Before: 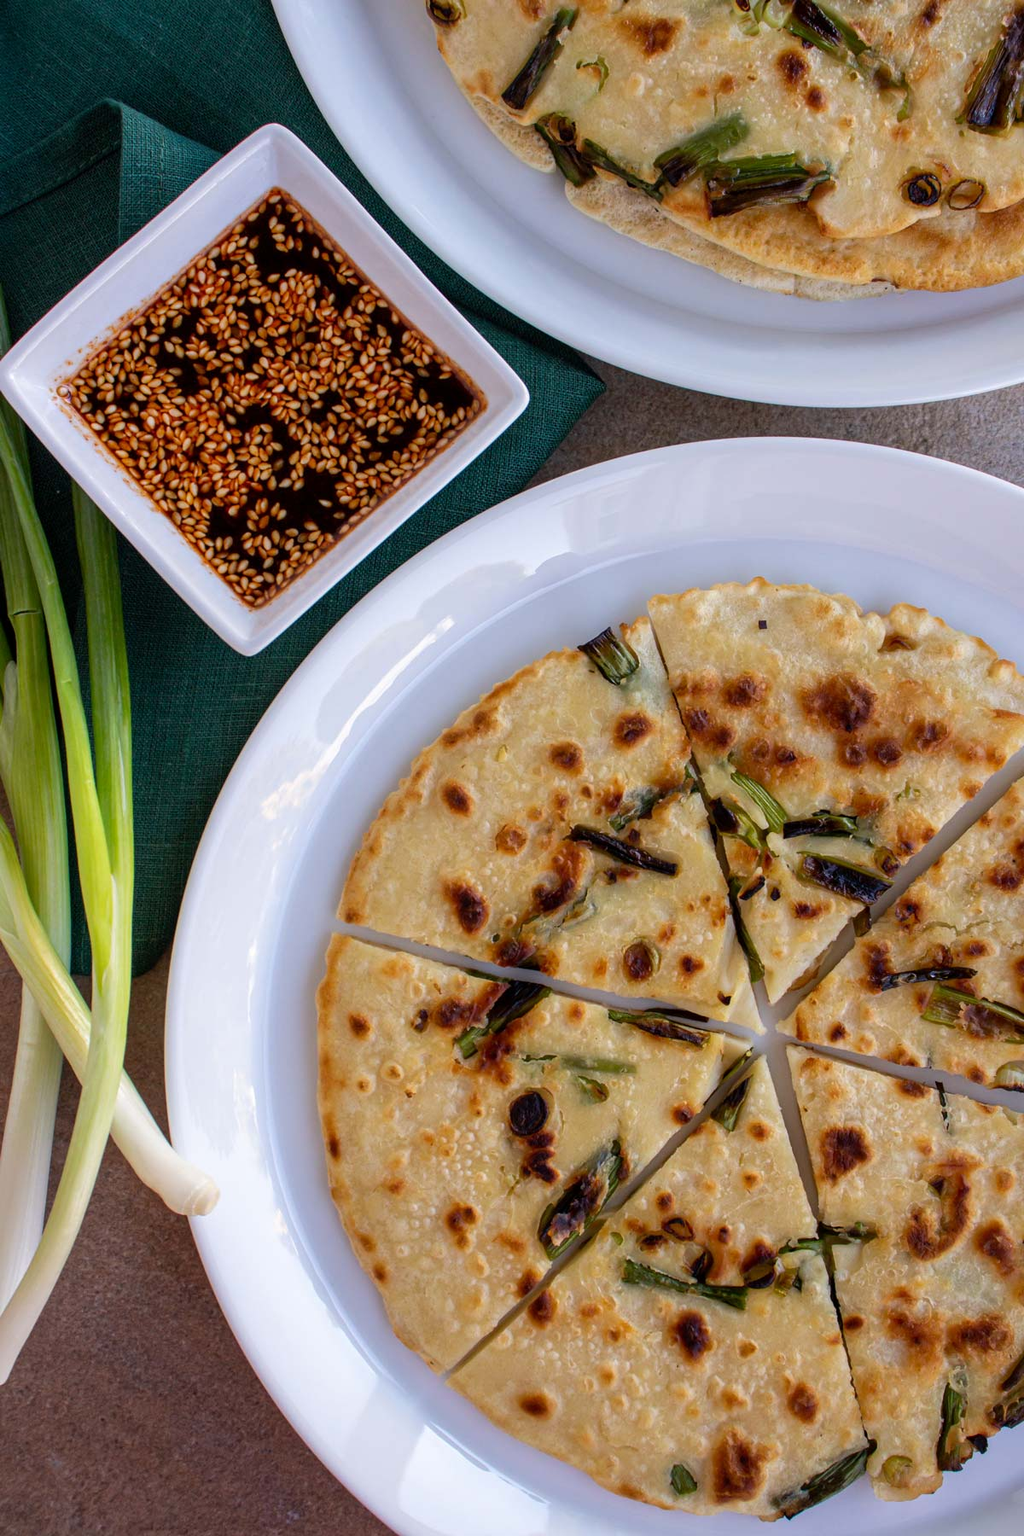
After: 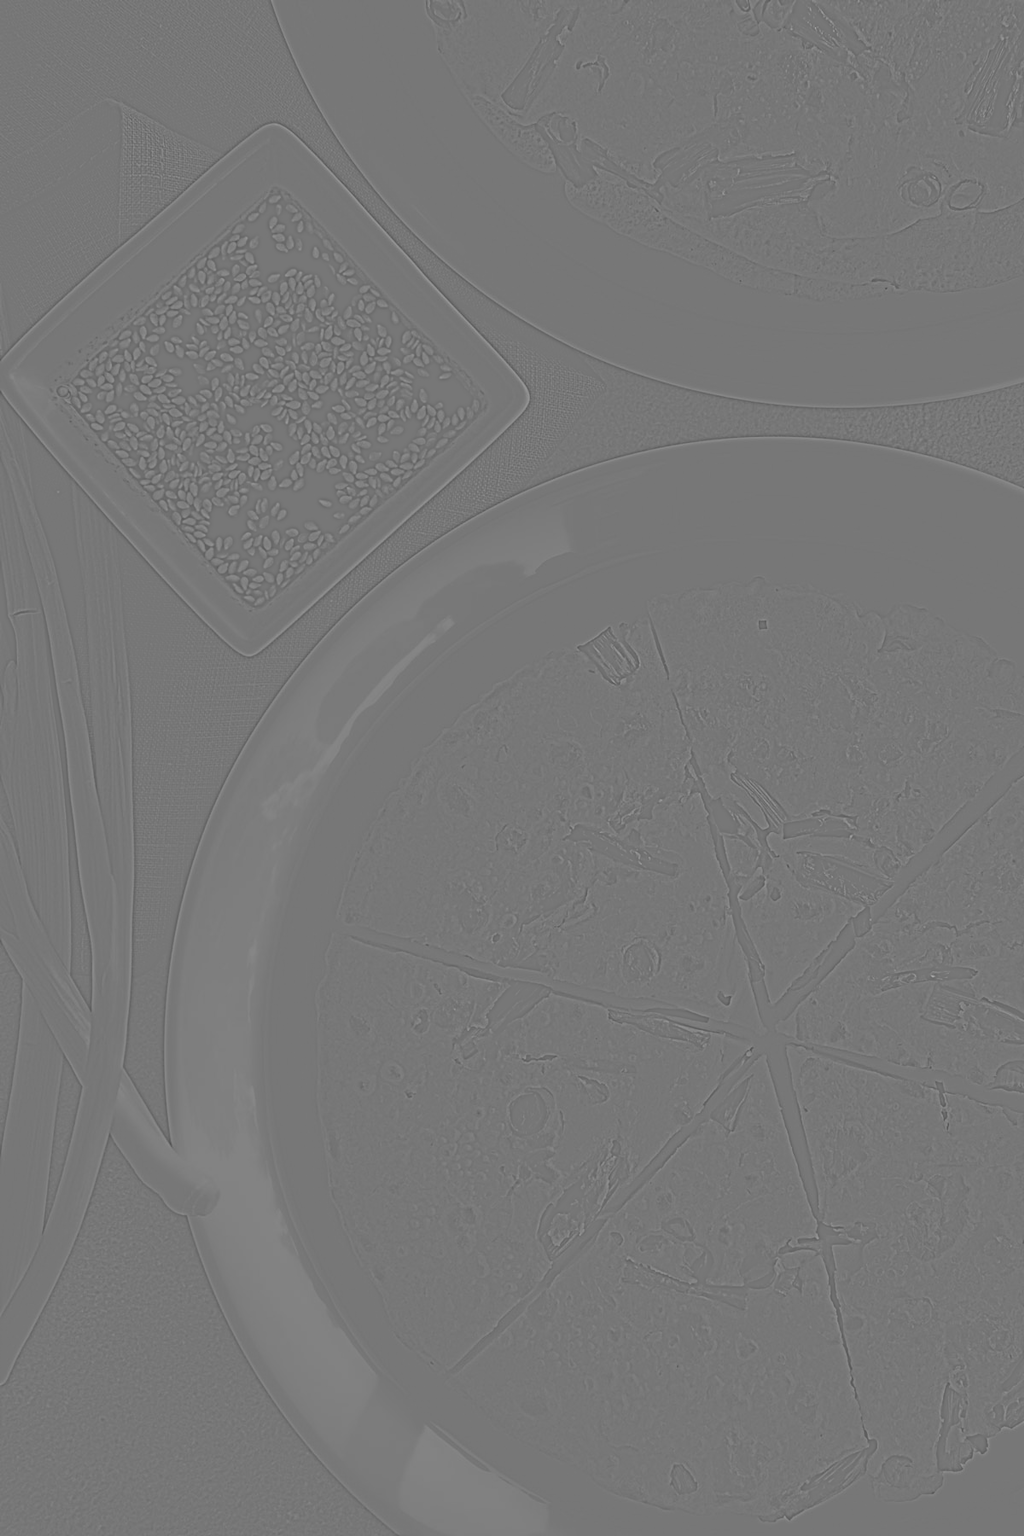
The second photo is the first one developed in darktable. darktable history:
tone equalizer: -8 EV -0.75 EV, -7 EV -0.7 EV, -6 EV -0.6 EV, -5 EV -0.4 EV, -3 EV 0.4 EV, -2 EV 0.6 EV, -1 EV 0.7 EV, +0 EV 0.75 EV, edges refinement/feathering 500, mask exposure compensation -1.57 EV, preserve details no
highpass: sharpness 6%, contrast boost 7.63%
